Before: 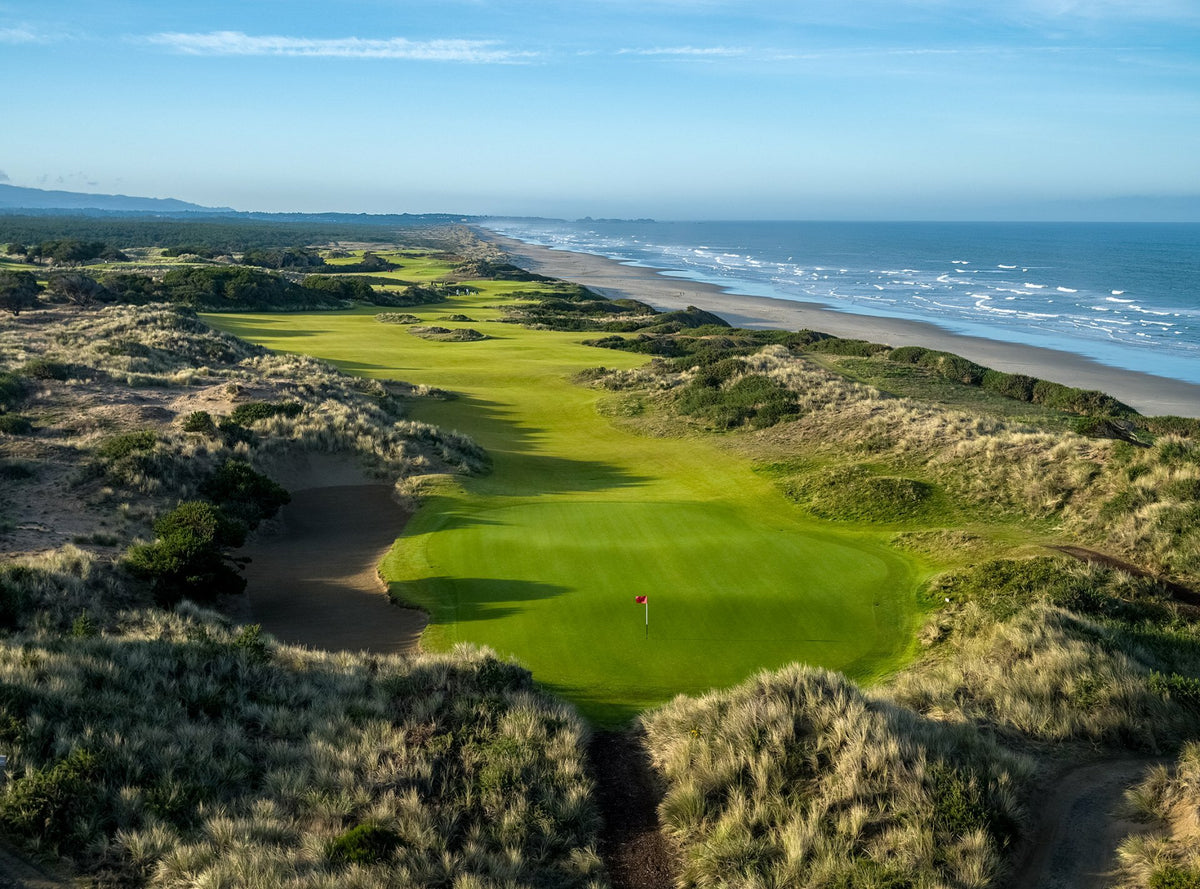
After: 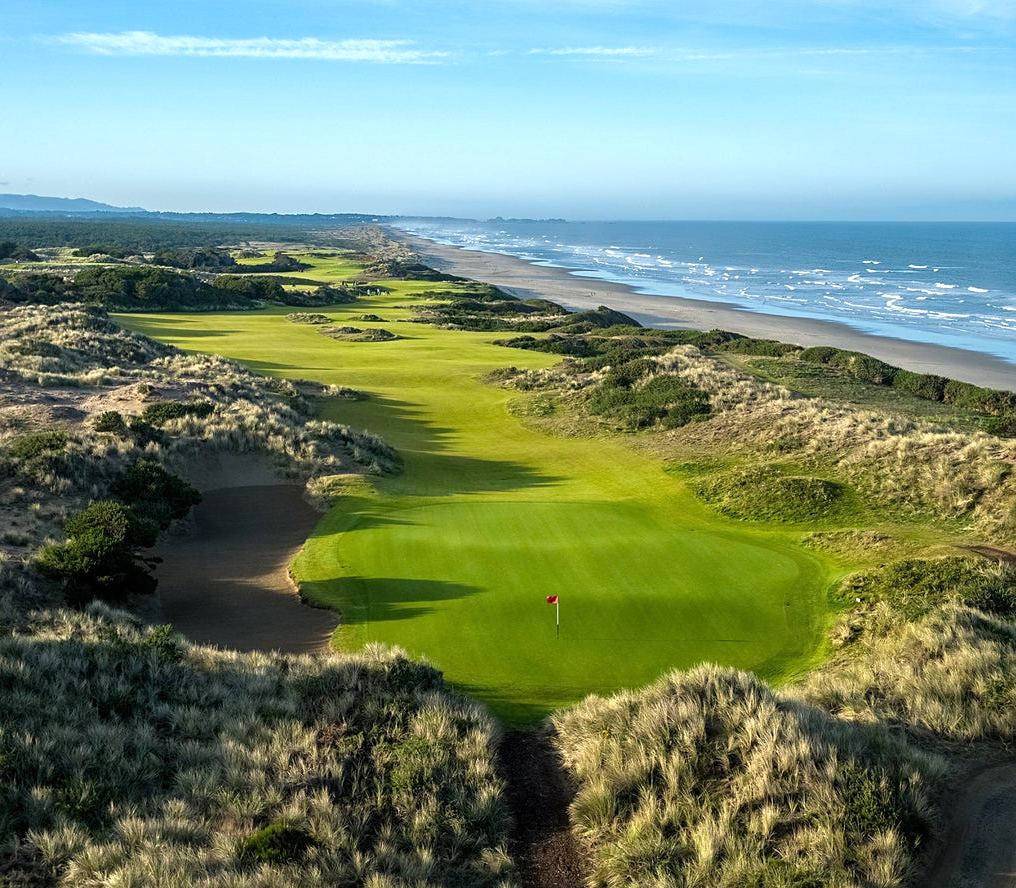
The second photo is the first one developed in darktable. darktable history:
sharpen: amount 0.217
crop: left 7.491%, right 7.798%
exposure: black level correction 0, exposure 0.301 EV, compensate exposure bias true, compensate highlight preservation false
